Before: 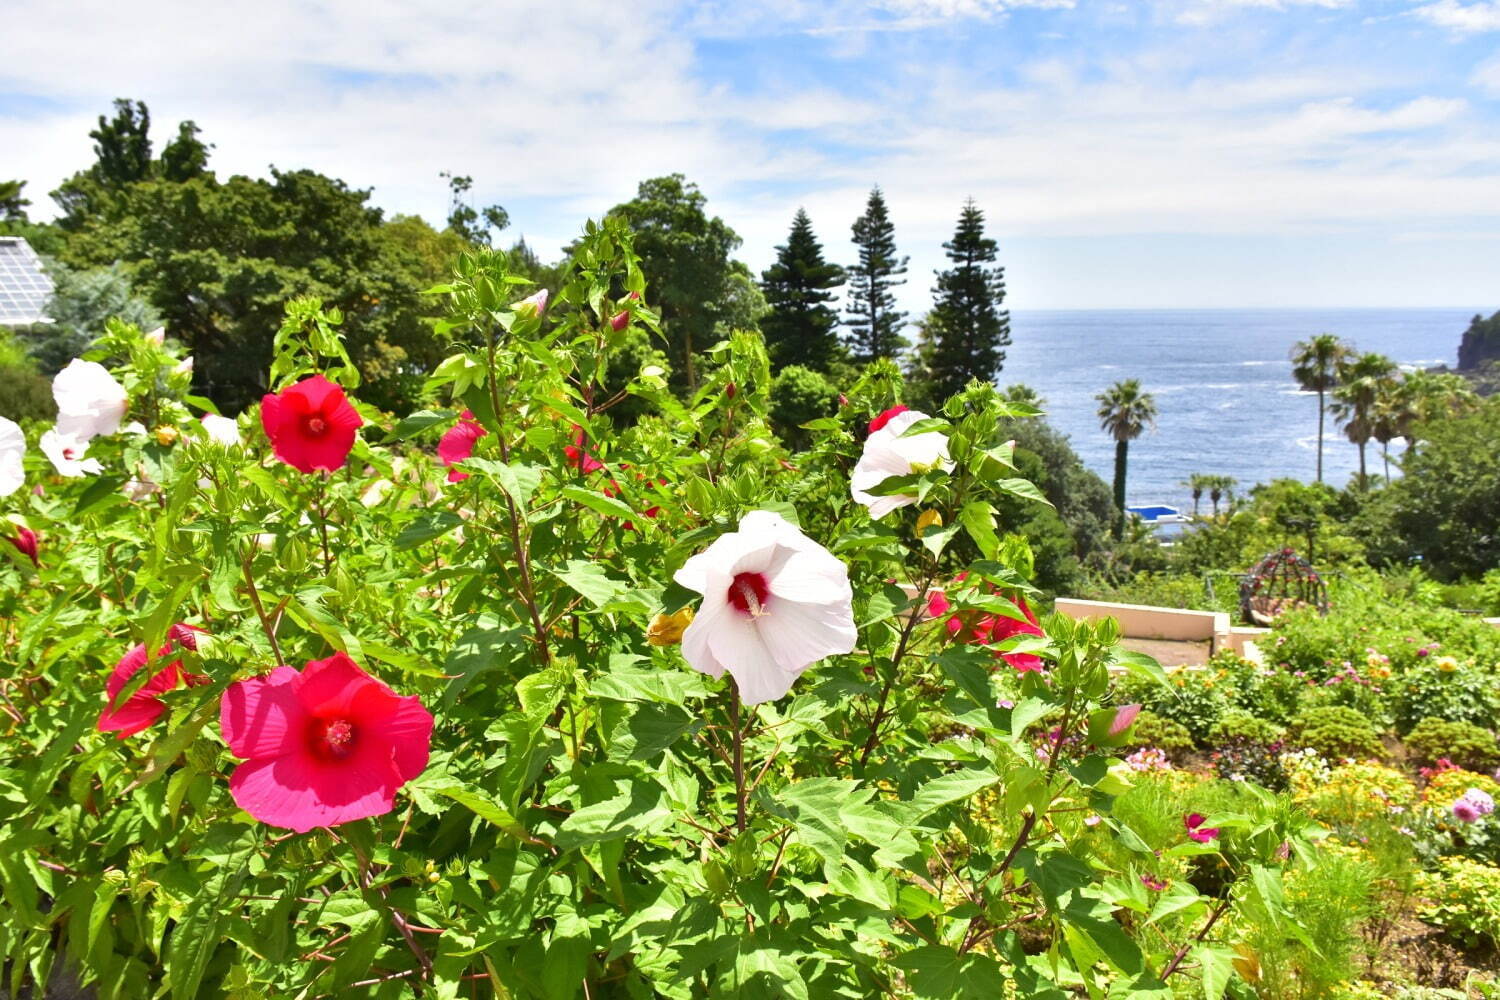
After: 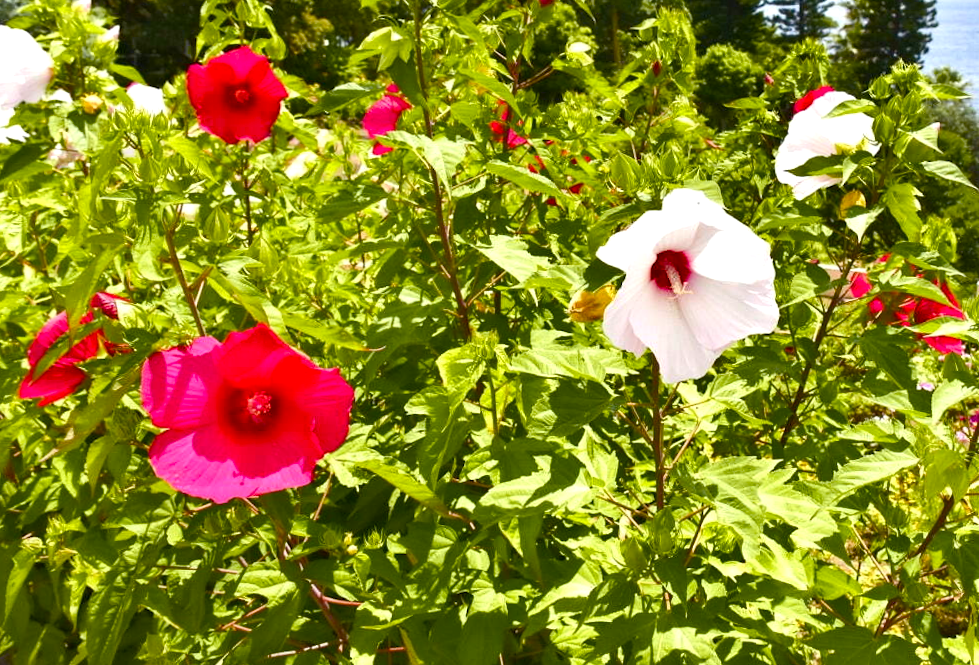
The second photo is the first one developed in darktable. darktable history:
crop and rotate: angle -0.948°, left 3.959%, top 31.78%, right 29.103%
color zones: curves: ch2 [(0, 0.5) (0.143, 0.5) (0.286, 0.489) (0.415, 0.421) (0.571, 0.5) (0.714, 0.5) (0.857, 0.5) (1, 0.5)]
color balance rgb: power › hue 329.51°, perceptual saturation grading › global saturation 20%, perceptual saturation grading › highlights -25.201%, perceptual saturation grading › shadows 49.465%, global vibrance 20%
tone equalizer: -8 EV 0 EV, -7 EV 0.001 EV, -6 EV -0.005 EV, -5 EV -0.004 EV, -4 EV -0.084 EV, -3 EV -0.213 EV, -2 EV -0.276 EV, -1 EV 0.098 EV, +0 EV 0.275 EV
